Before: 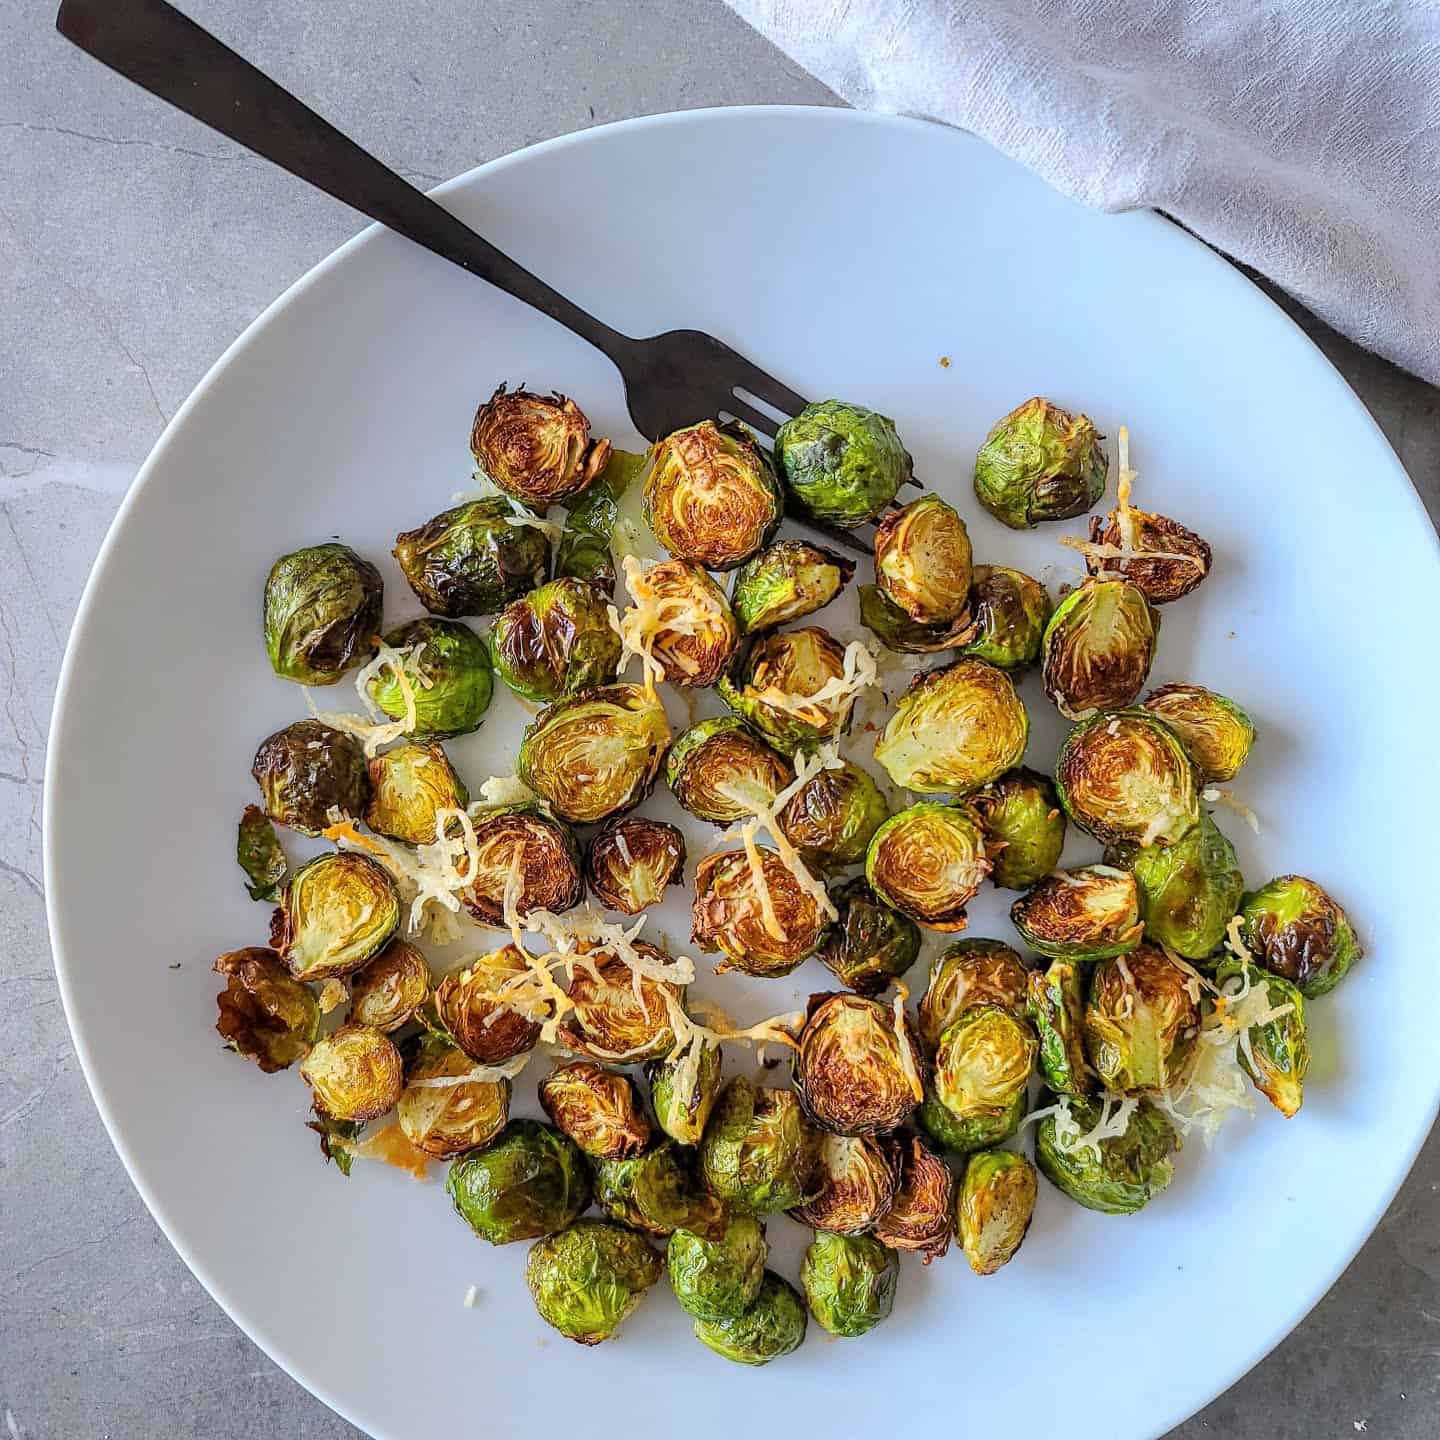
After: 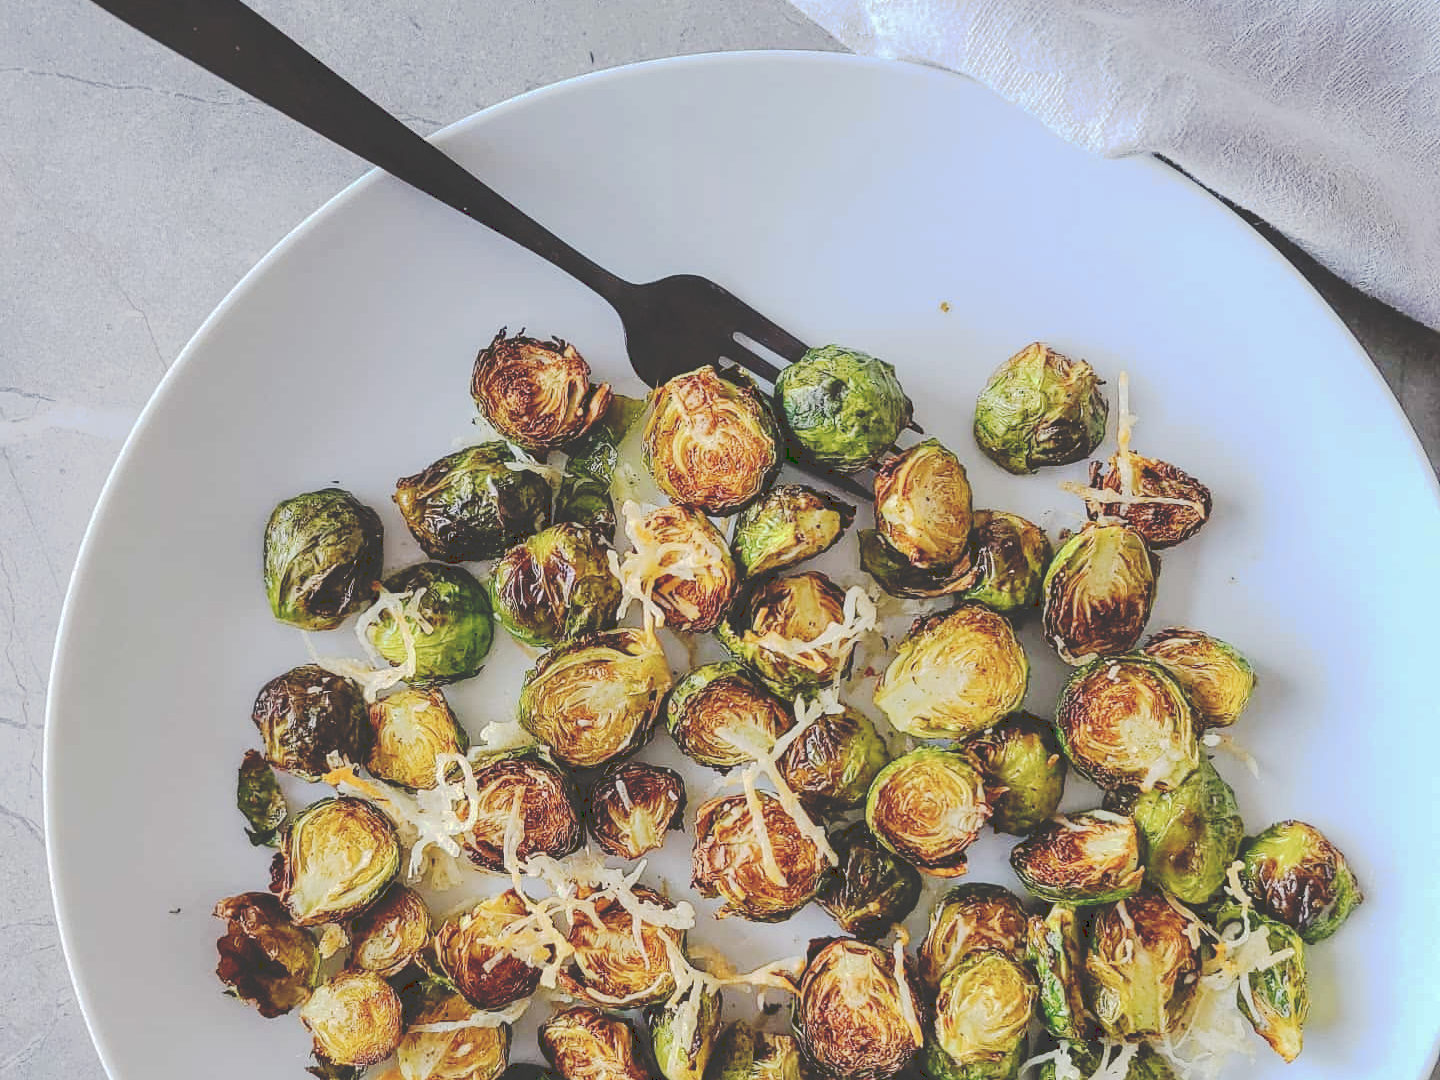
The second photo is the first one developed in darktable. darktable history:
crop: top 3.857%, bottom 21.132%
color correction: saturation 0.85
tone curve: curves: ch0 [(0, 0) (0.003, 0.232) (0.011, 0.232) (0.025, 0.232) (0.044, 0.233) (0.069, 0.234) (0.1, 0.237) (0.136, 0.247) (0.177, 0.258) (0.224, 0.283) (0.277, 0.332) (0.335, 0.401) (0.399, 0.483) (0.468, 0.56) (0.543, 0.637) (0.623, 0.706) (0.709, 0.764) (0.801, 0.816) (0.898, 0.859) (1, 1)], preserve colors none
